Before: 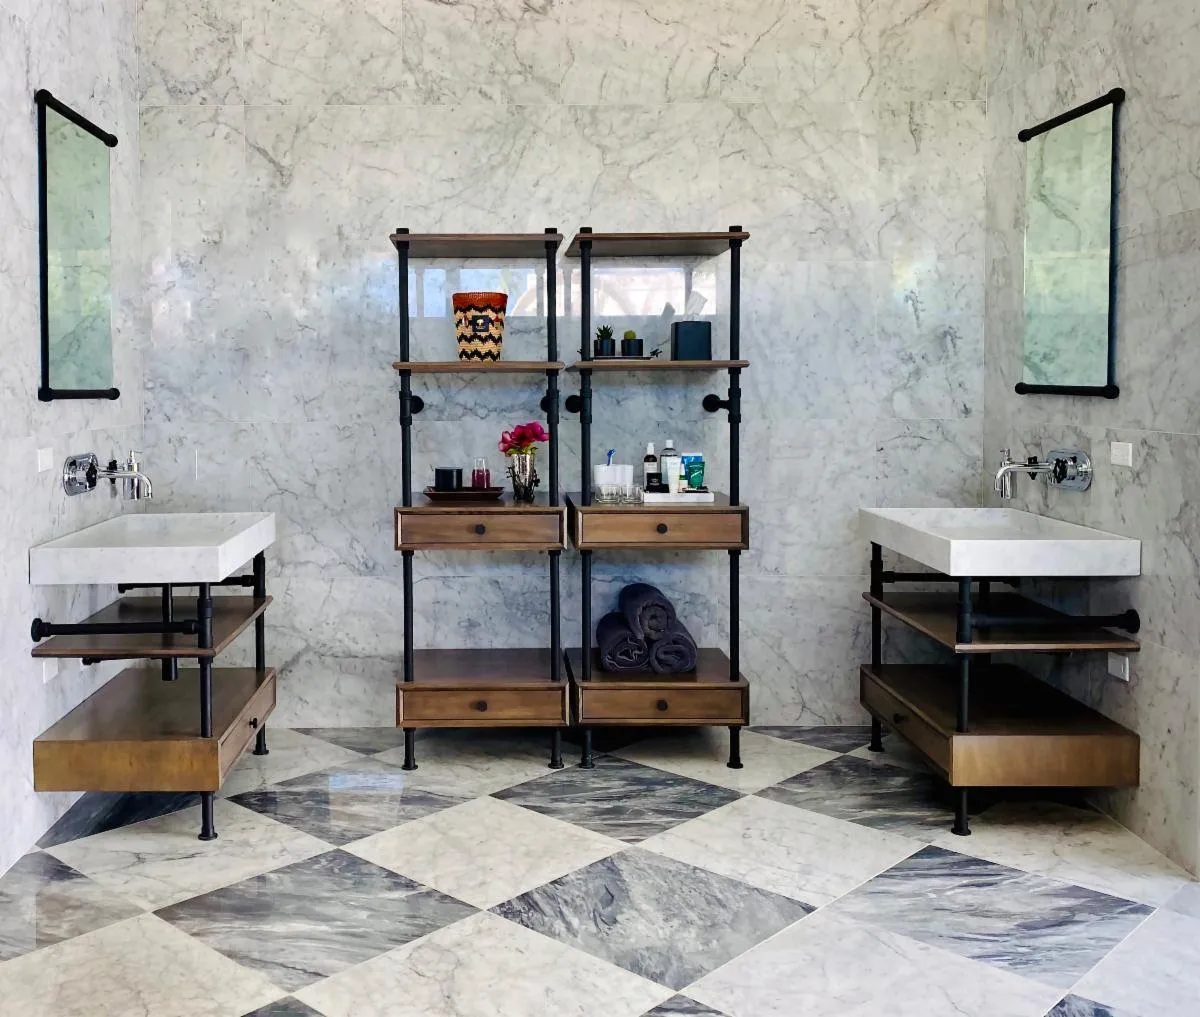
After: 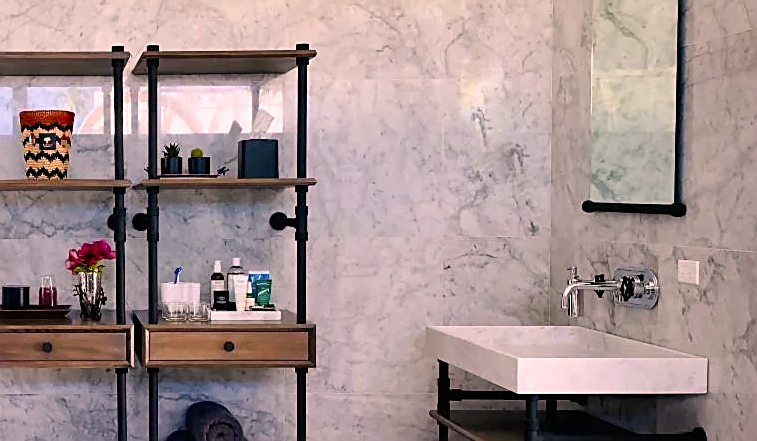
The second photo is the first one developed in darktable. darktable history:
color correction: highlights a* 14.63, highlights b* 4.78
sharpen: on, module defaults
crop: left 36.156%, top 17.926%, right 0.684%, bottom 38.271%
